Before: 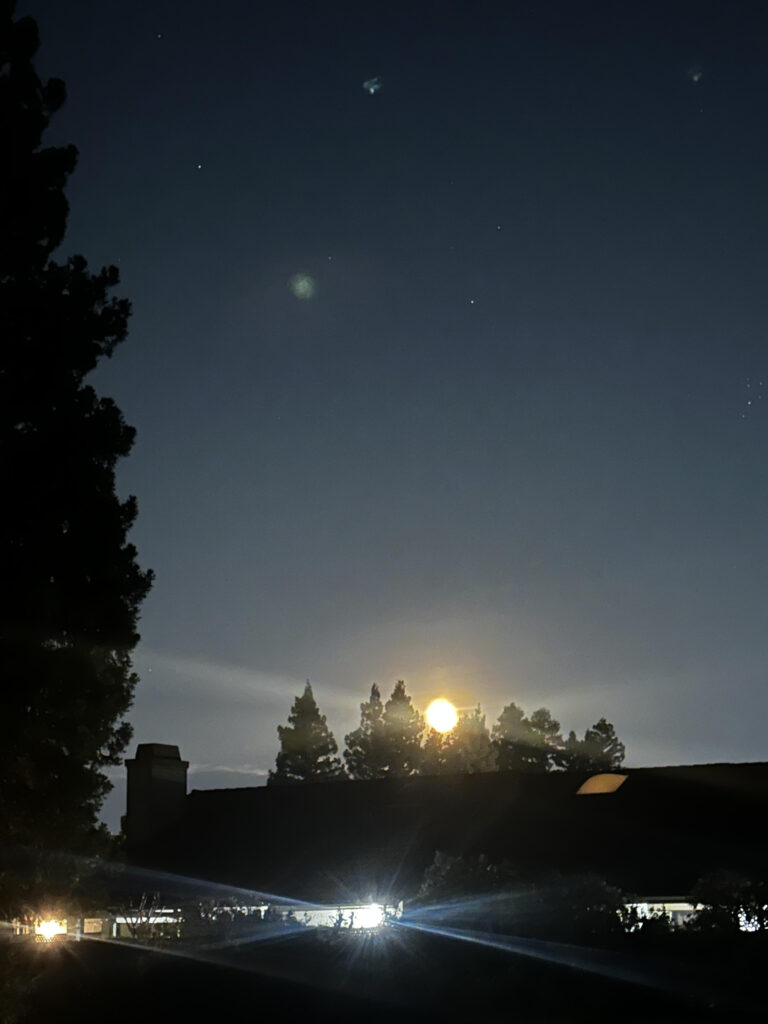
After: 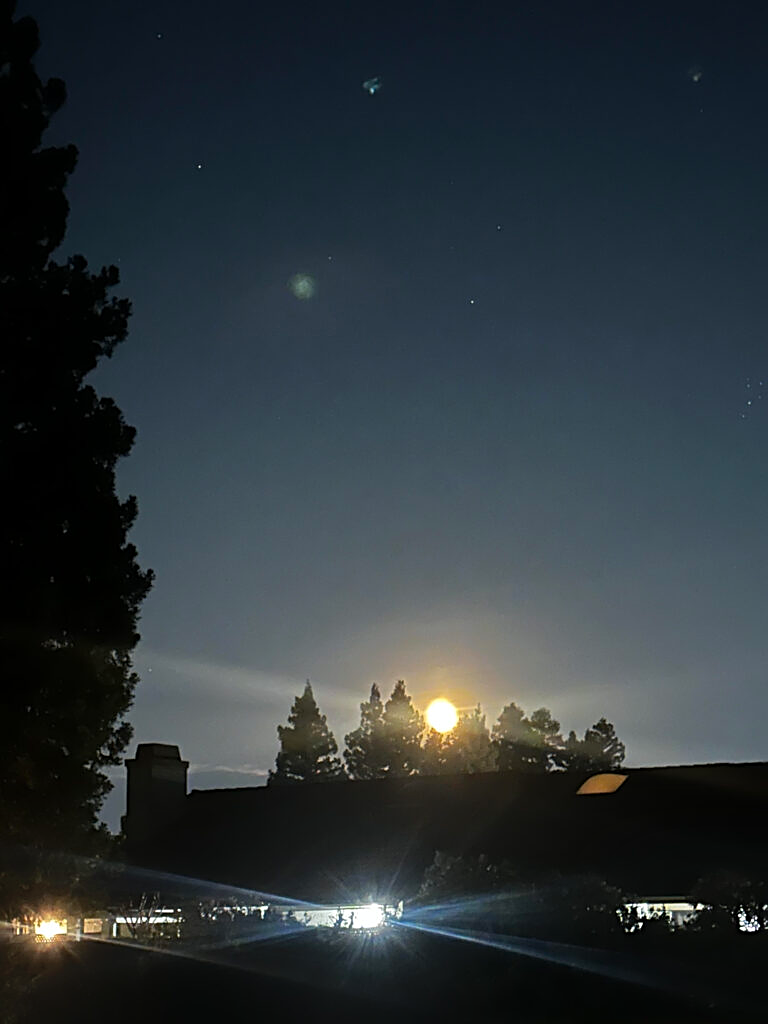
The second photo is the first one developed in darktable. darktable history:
bloom: size 16%, threshold 98%, strength 20%
sharpen: radius 1.967
